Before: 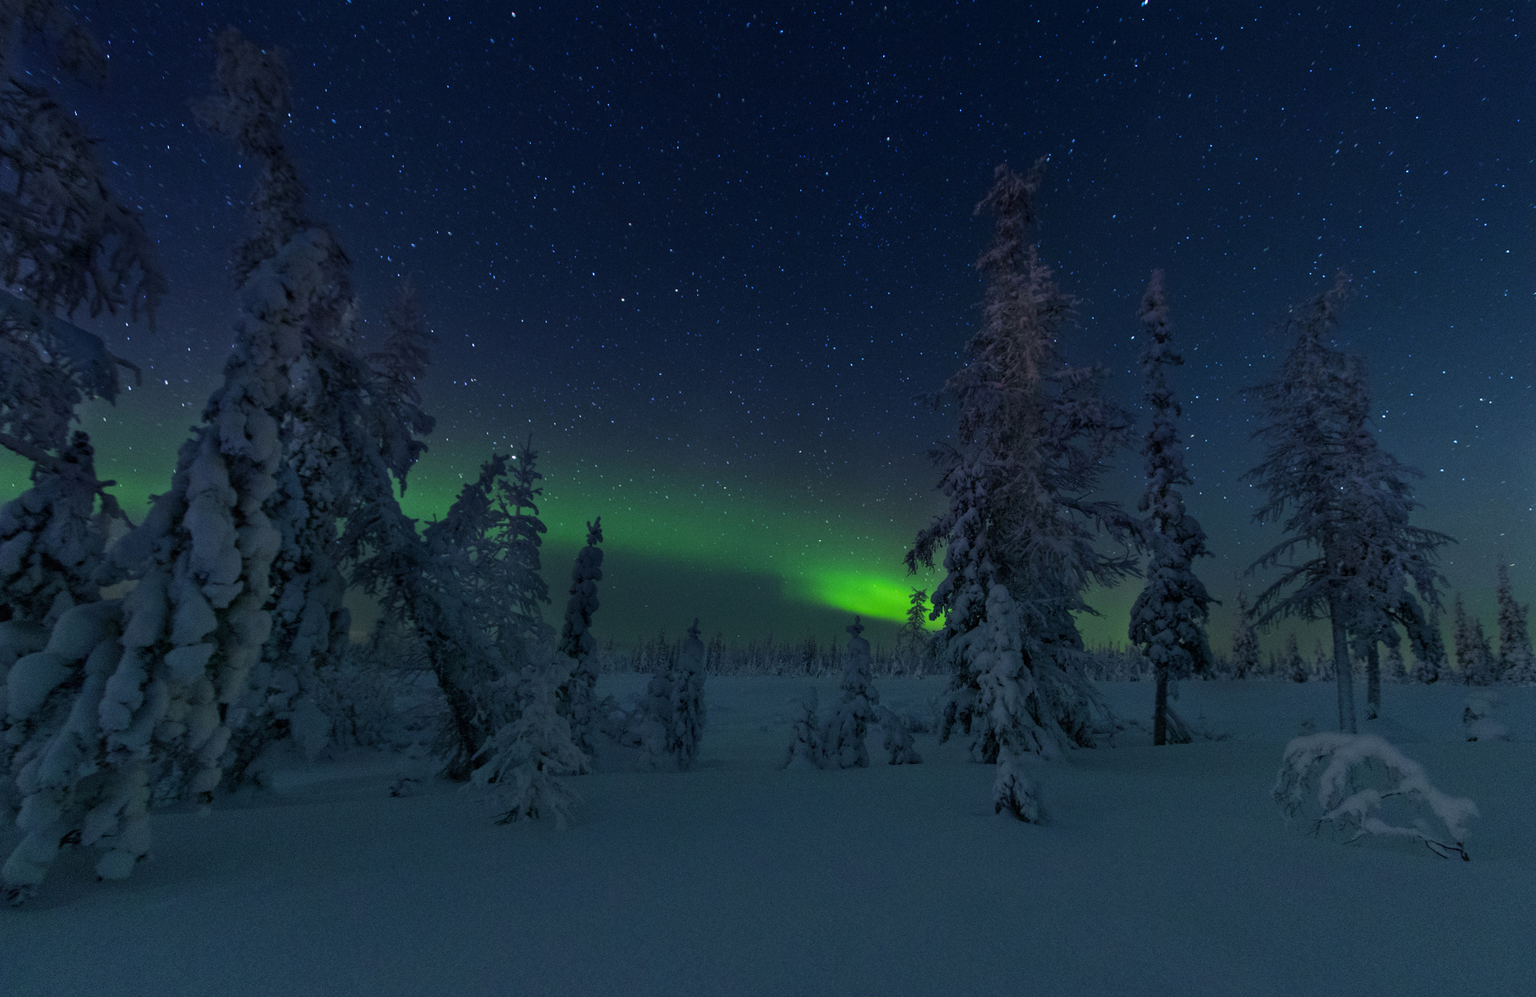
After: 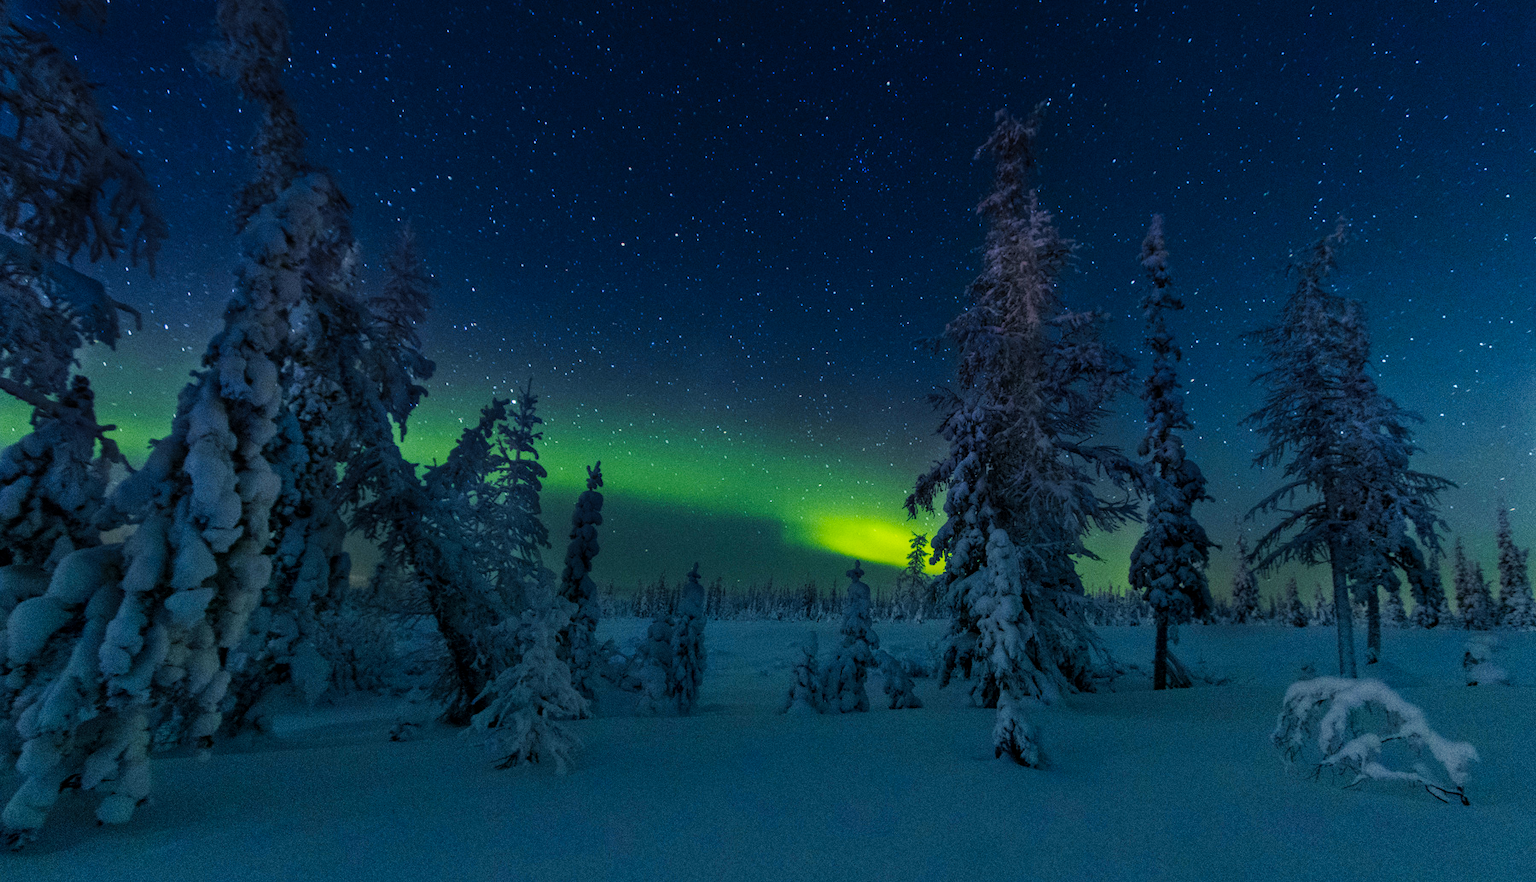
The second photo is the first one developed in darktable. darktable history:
crop and rotate: top 5.585%, bottom 5.815%
local contrast: detail 130%
color zones: curves: ch1 [(0.239, 0.552) (0.75, 0.5)]; ch2 [(0.25, 0.462) (0.749, 0.457)]
color balance rgb: highlights gain › chroma 0.239%, highlights gain › hue 332.62°, perceptual saturation grading › global saturation 10.02%
tone curve: curves: ch0 [(0, 0.026) (0.104, 0.1) (0.233, 0.262) (0.398, 0.507) (0.498, 0.621) (0.65, 0.757) (0.835, 0.883) (1, 0.961)]; ch1 [(0, 0) (0.346, 0.307) (0.408, 0.369) (0.453, 0.457) (0.482, 0.476) (0.502, 0.498) (0.521, 0.507) (0.553, 0.554) (0.638, 0.646) (0.693, 0.727) (1, 1)]; ch2 [(0, 0) (0.366, 0.337) (0.434, 0.46) (0.485, 0.494) (0.5, 0.494) (0.511, 0.508) (0.537, 0.55) (0.579, 0.599) (0.663, 0.67) (1, 1)], preserve colors none
